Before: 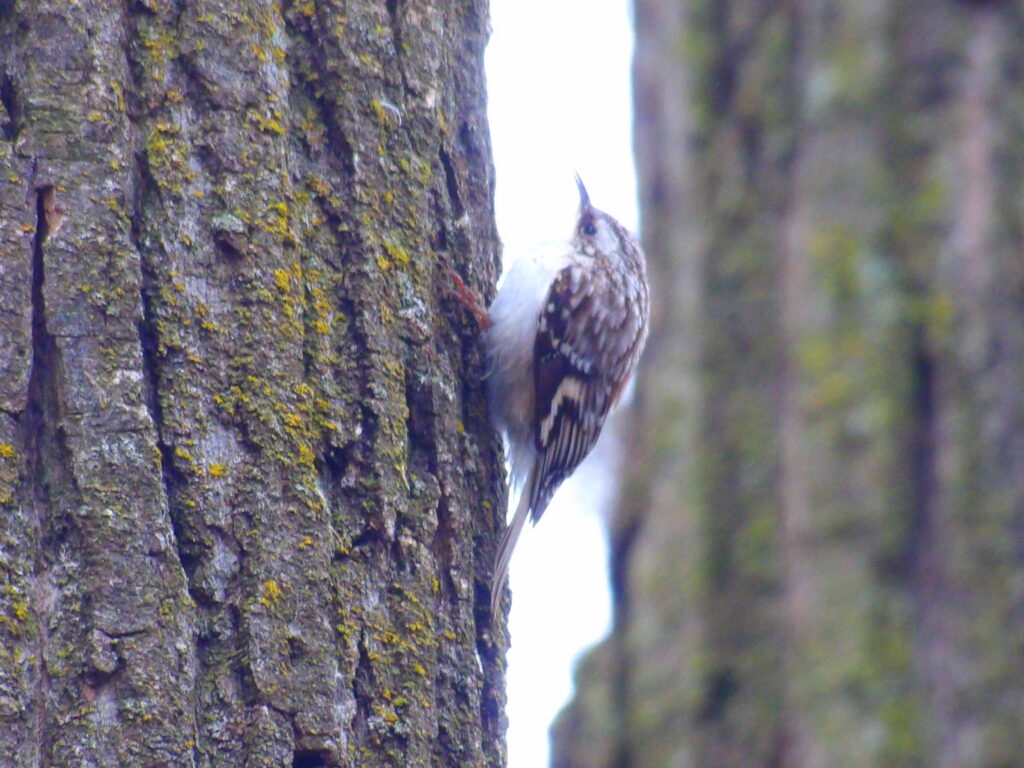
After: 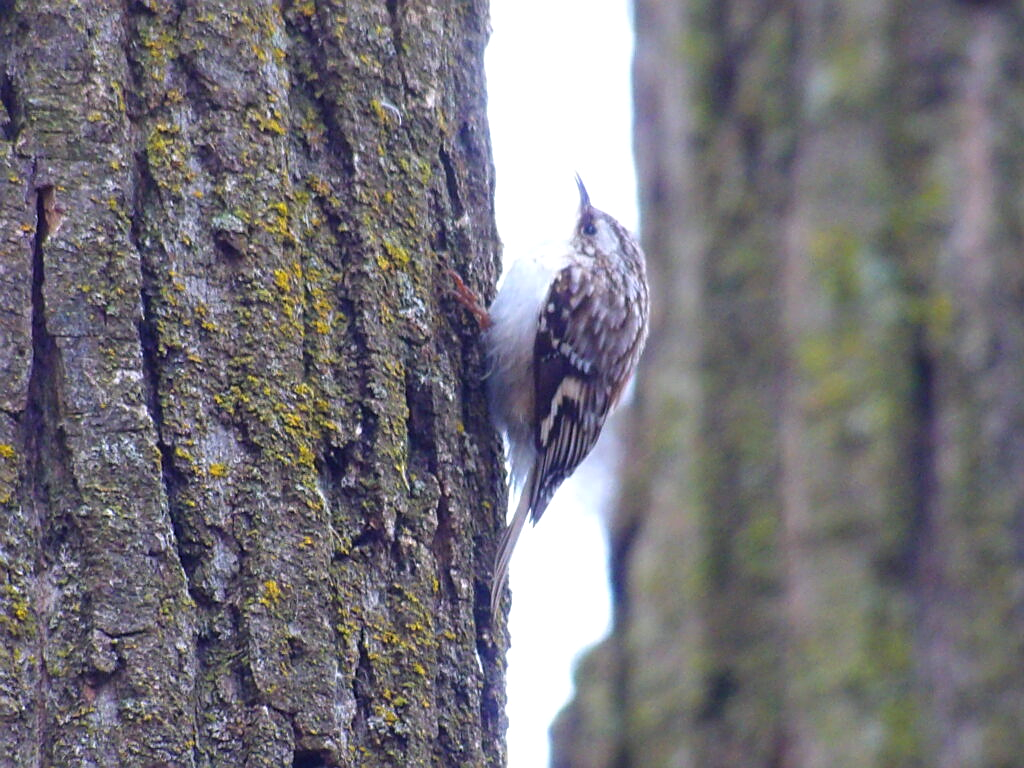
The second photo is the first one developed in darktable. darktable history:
sharpen: amount 0.555
levels: levels [0.026, 0.507, 0.987]
